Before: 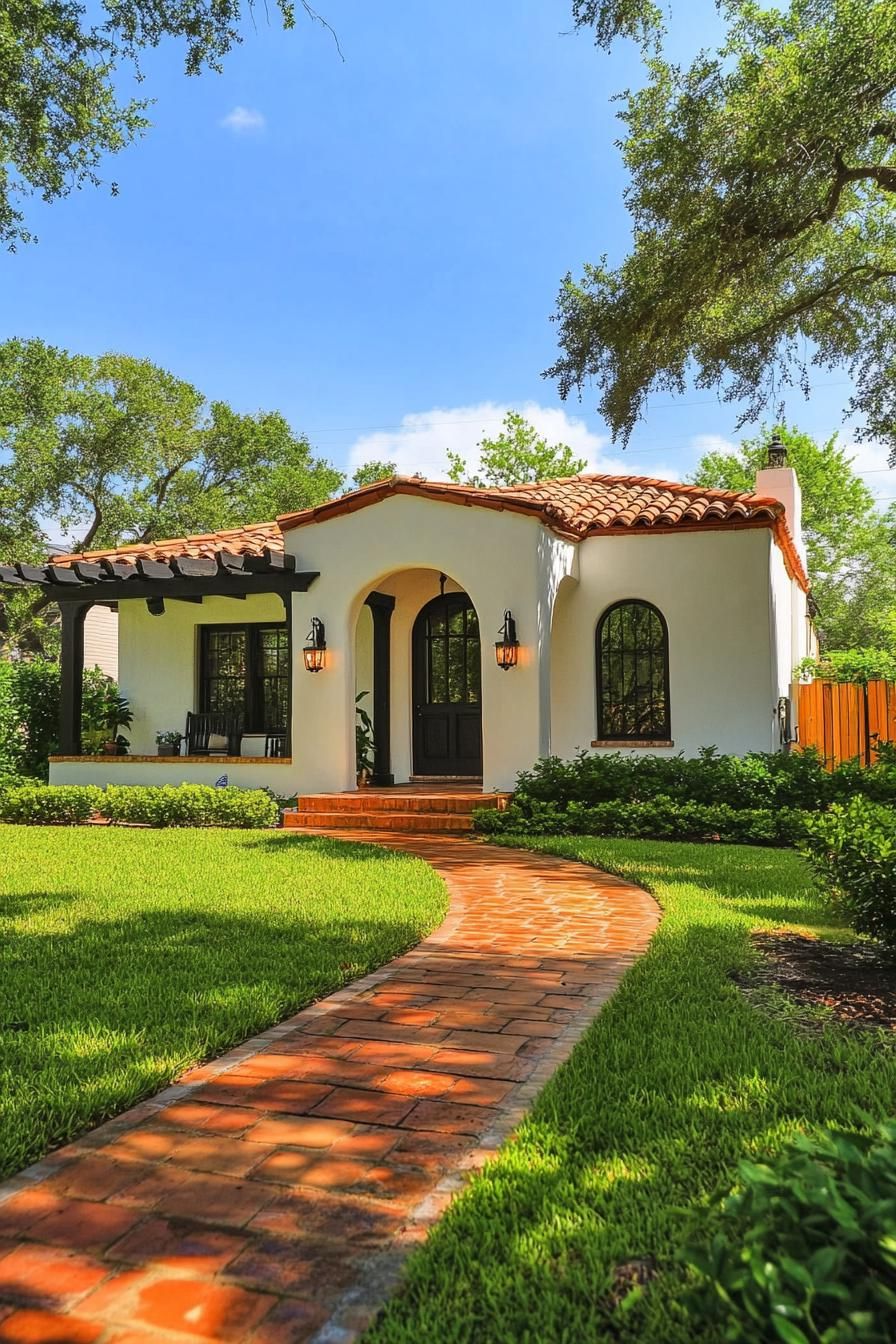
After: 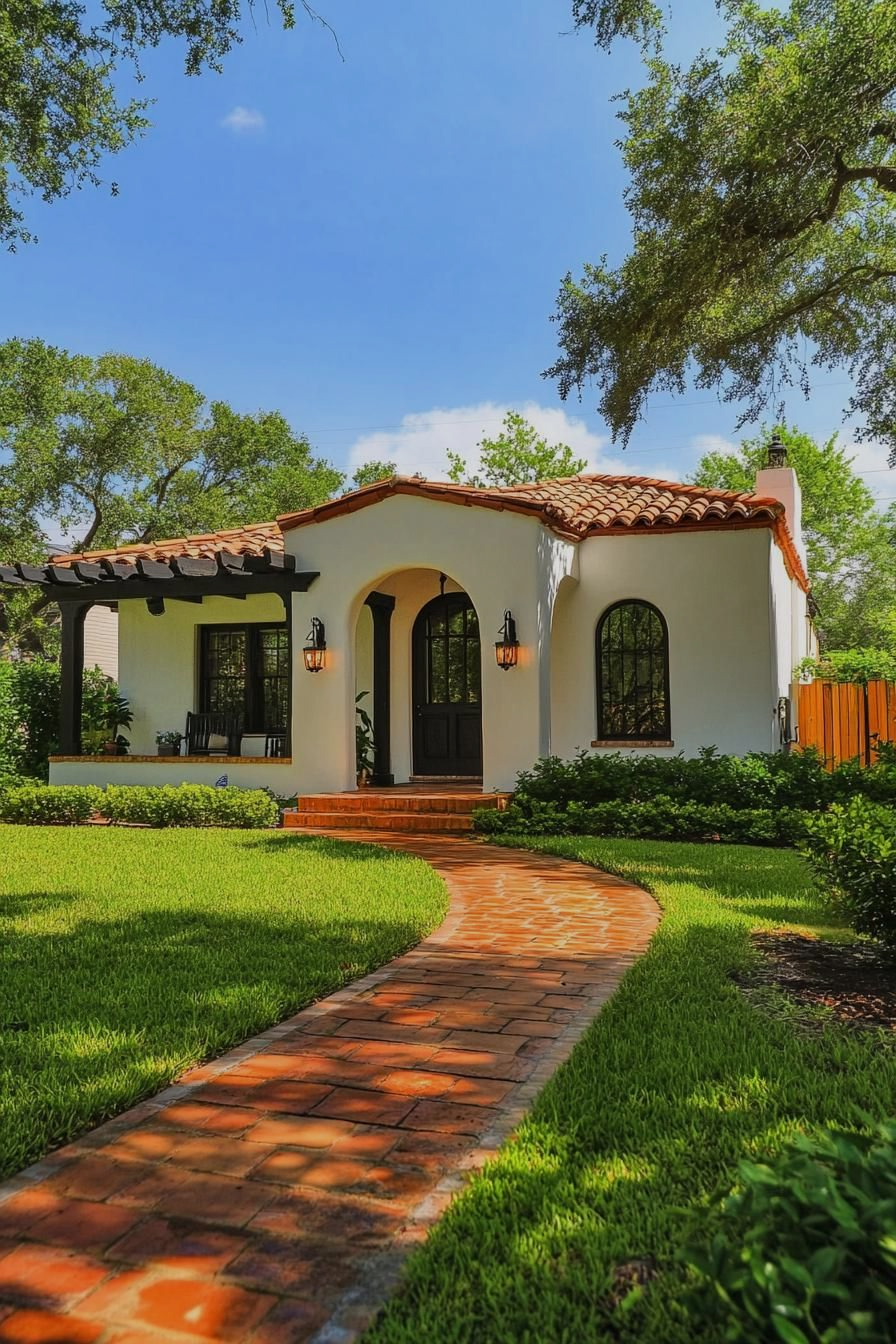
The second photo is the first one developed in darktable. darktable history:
tone equalizer: mask exposure compensation -0.514 EV
exposure: exposure -0.494 EV, compensate highlight preservation false
